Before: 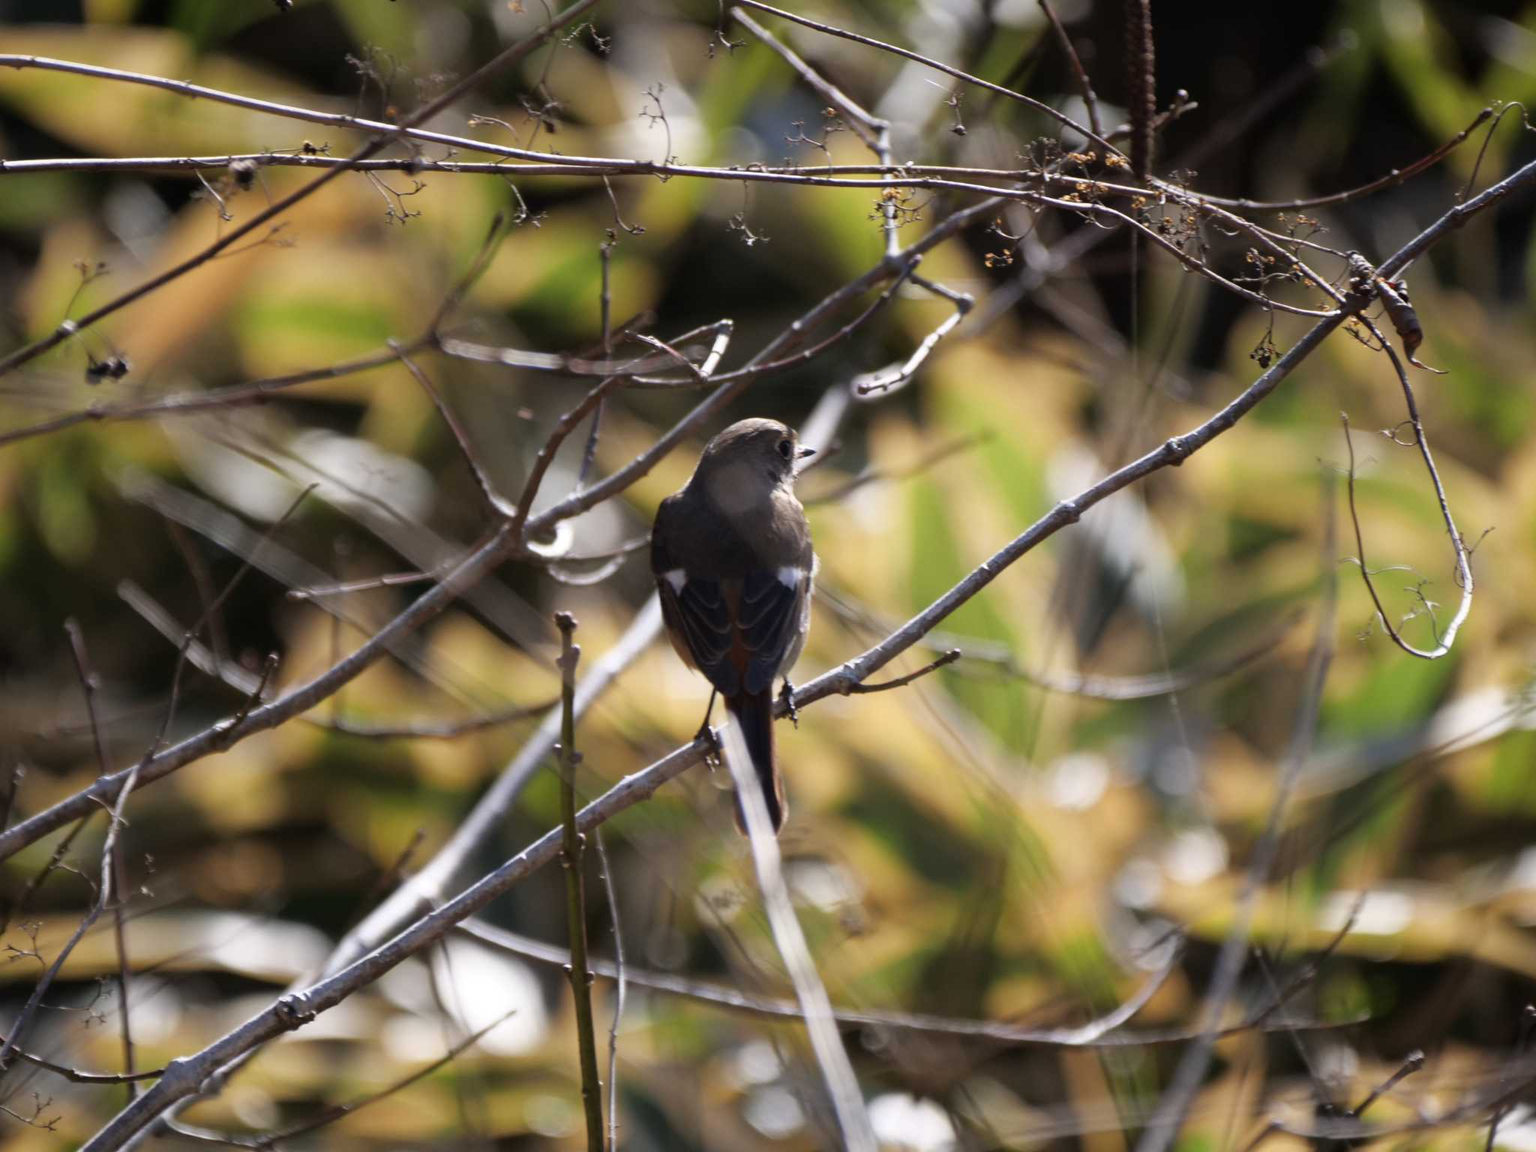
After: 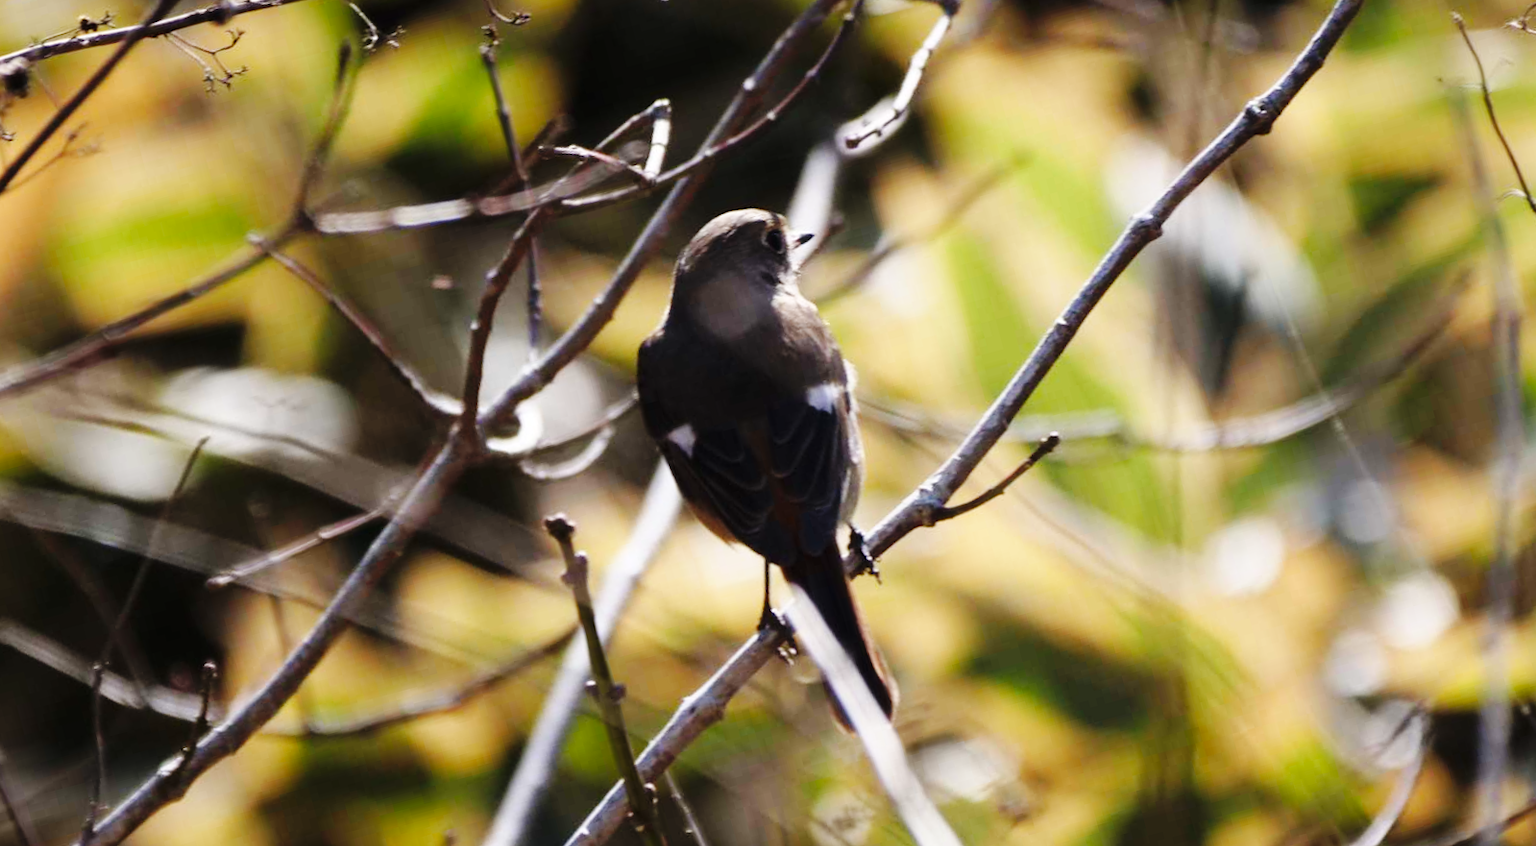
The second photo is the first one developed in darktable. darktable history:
crop: left 6.446%, top 8.188%, right 9.538%, bottom 3.548%
rotate and perspective: rotation -14.8°, crop left 0.1, crop right 0.903, crop top 0.25, crop bottom 0.748
base curve: curves: ch0 [(0, 0) (0.036, 0.025) (0.121, 0.166) (0.206, 0.329) (0.605, 0.79) (1, 1)], preserve colors none
